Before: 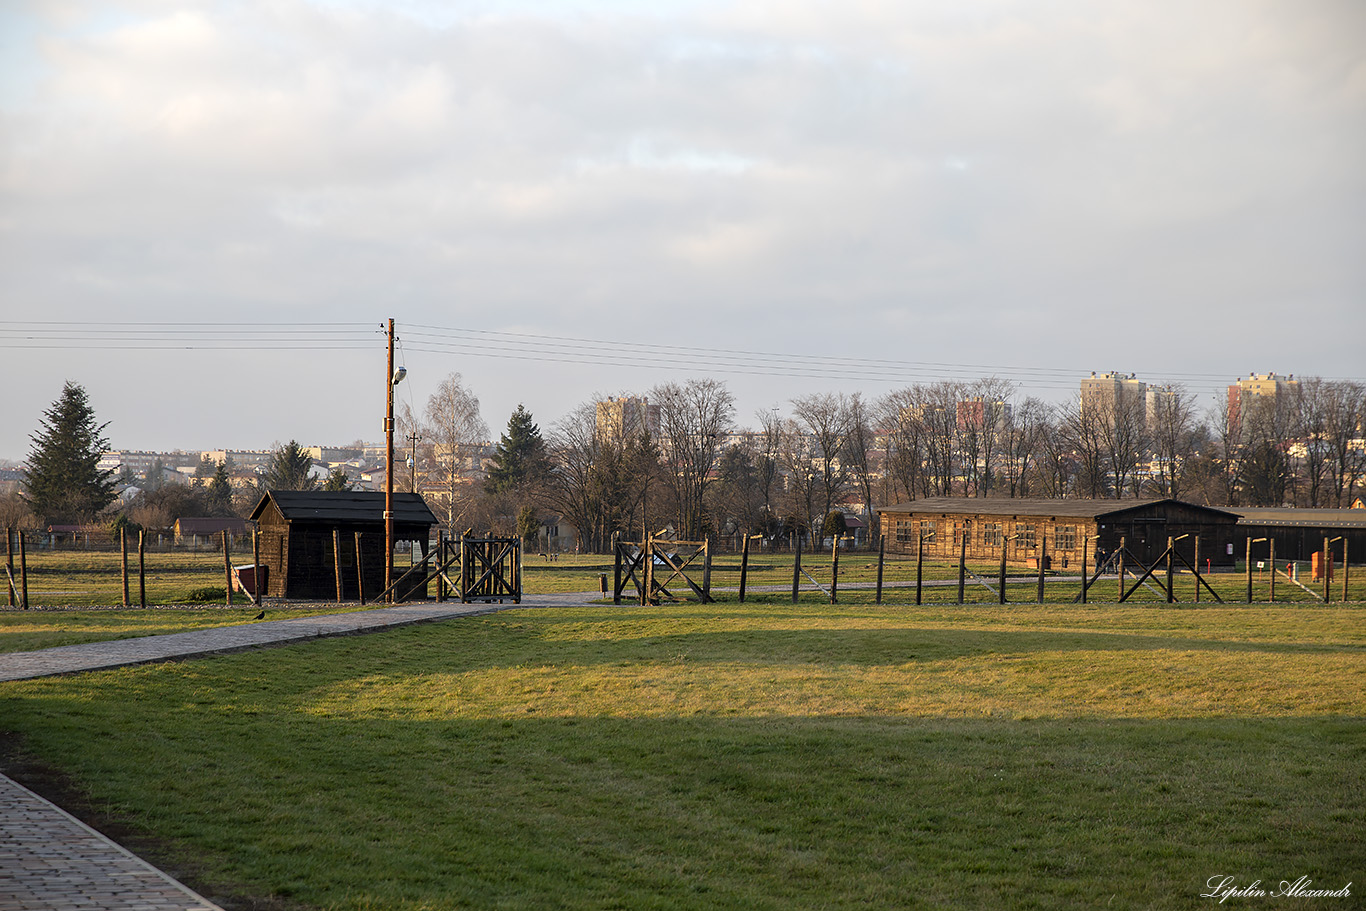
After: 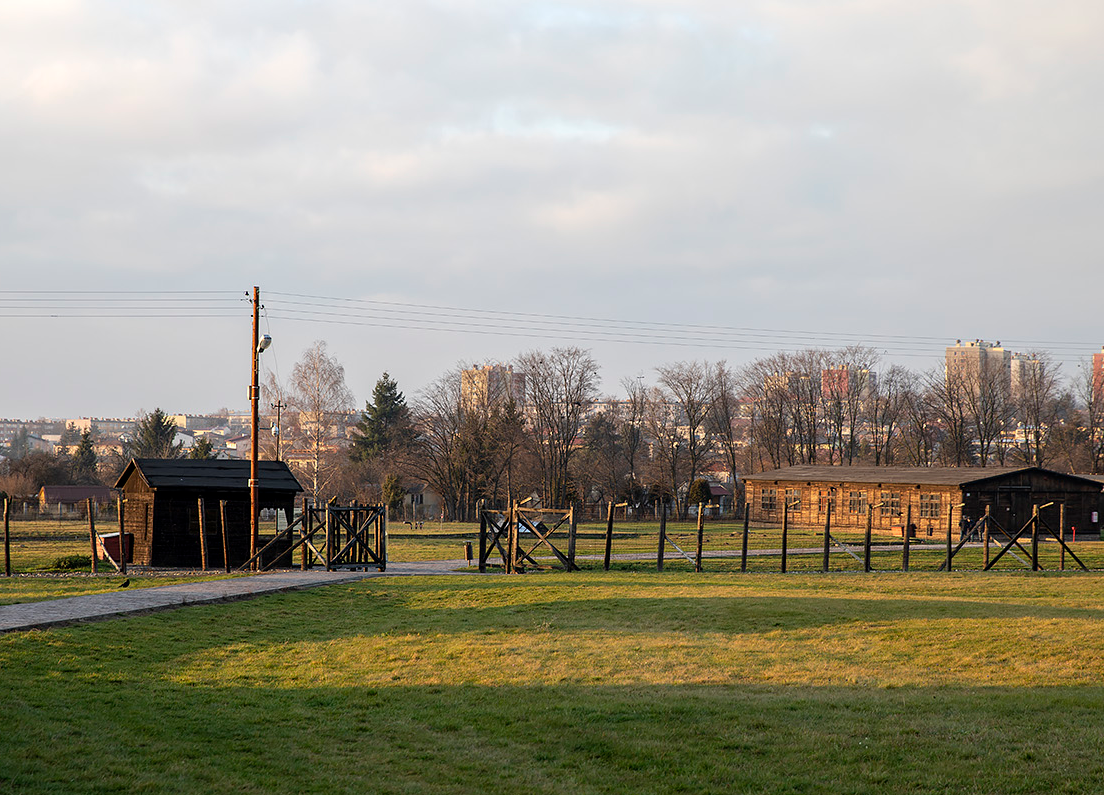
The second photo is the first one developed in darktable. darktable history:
crop: left 9.908%, top 3.569%, right 9.237%, bottom 9.116%
